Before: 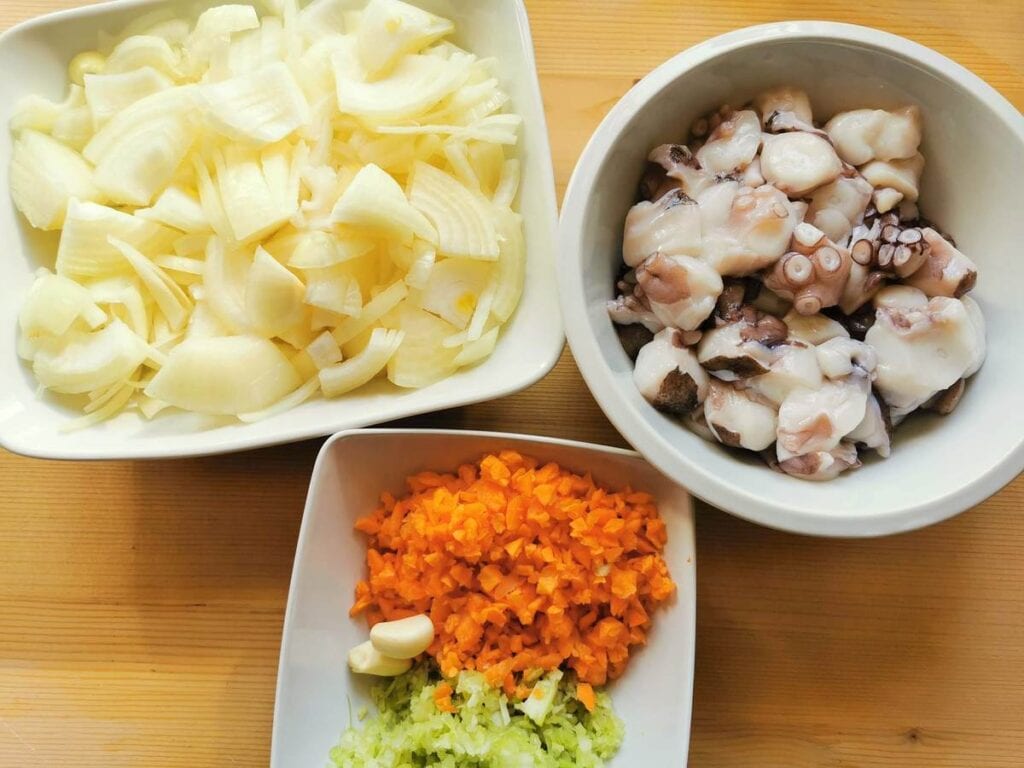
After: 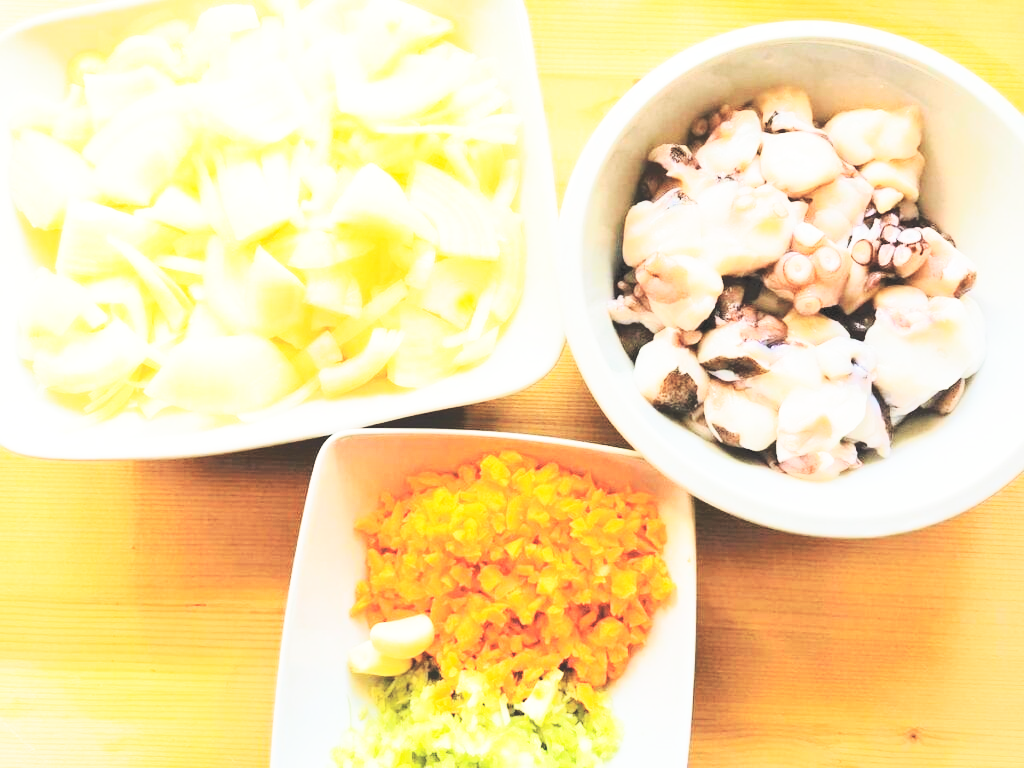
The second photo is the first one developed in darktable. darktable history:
tone curve: curves: ch0 [(0, 0) (0.003, 0.195) (0.011, 0.161) (0.025, 0.21) (0.044, 0.24) (0.069, 0.254) (0.1, 0.283) (0.136, 0.347) (0.177, 0.412) (0.224, 0.455) (0.277, 0.531) (0.335, 0.606) (0.399, 0.679) (0.468, 0.748) (0.543, 0.814) (0.623, 0.876) (0.709, 0.927) (0.801, 0.949) (0.898, 0.962) (1, 1)], color space Lab, independent channels, preserve colors none
base curve: curves: ch0 [(0, 0) (0.026, 0.03) (0.109, 0.232) (0.351, 0.748) (0.669, 0.968) (1, 1)], preserve colors none
